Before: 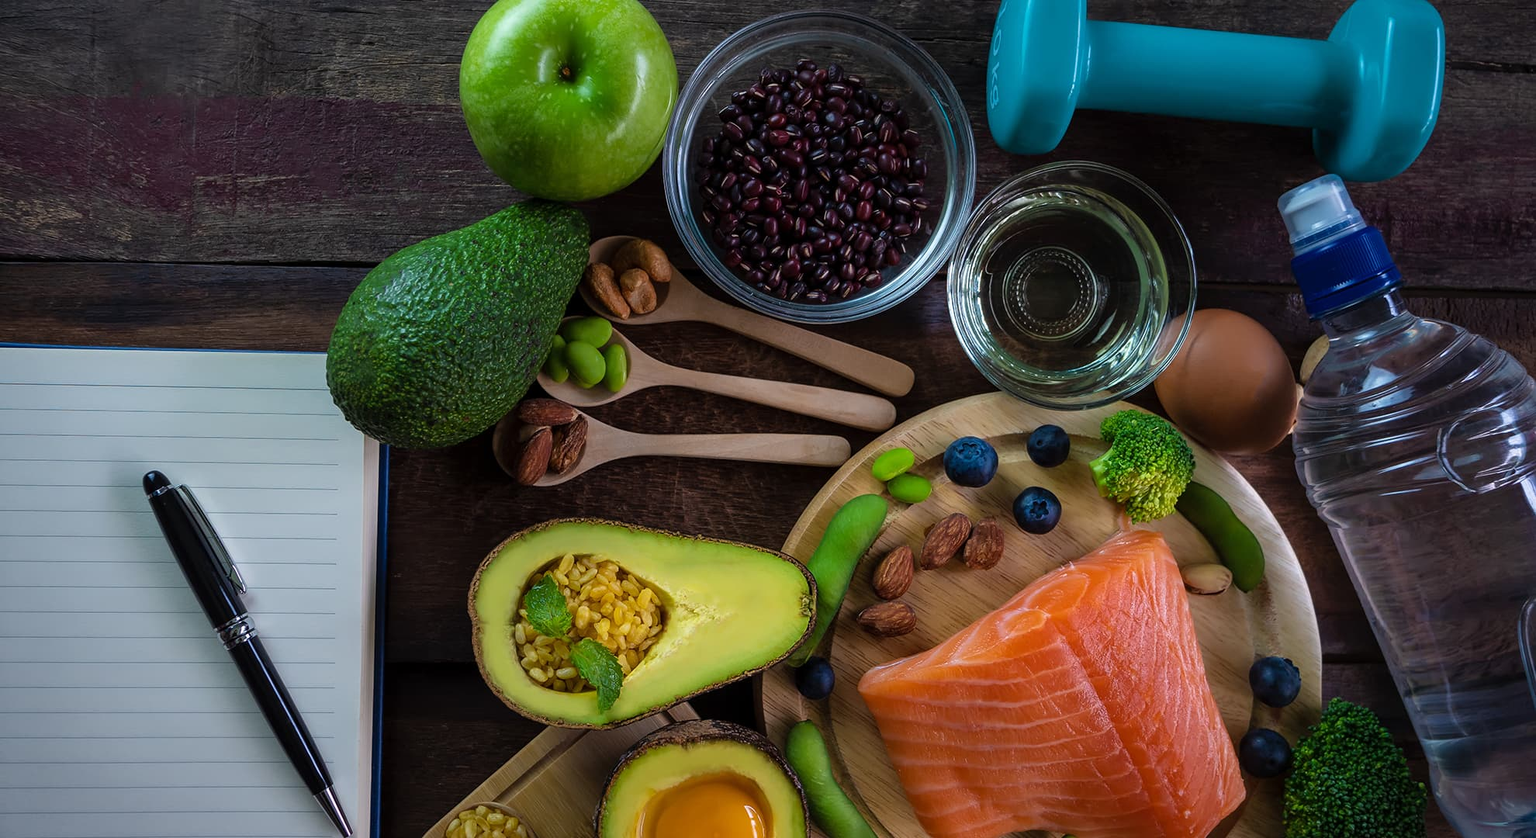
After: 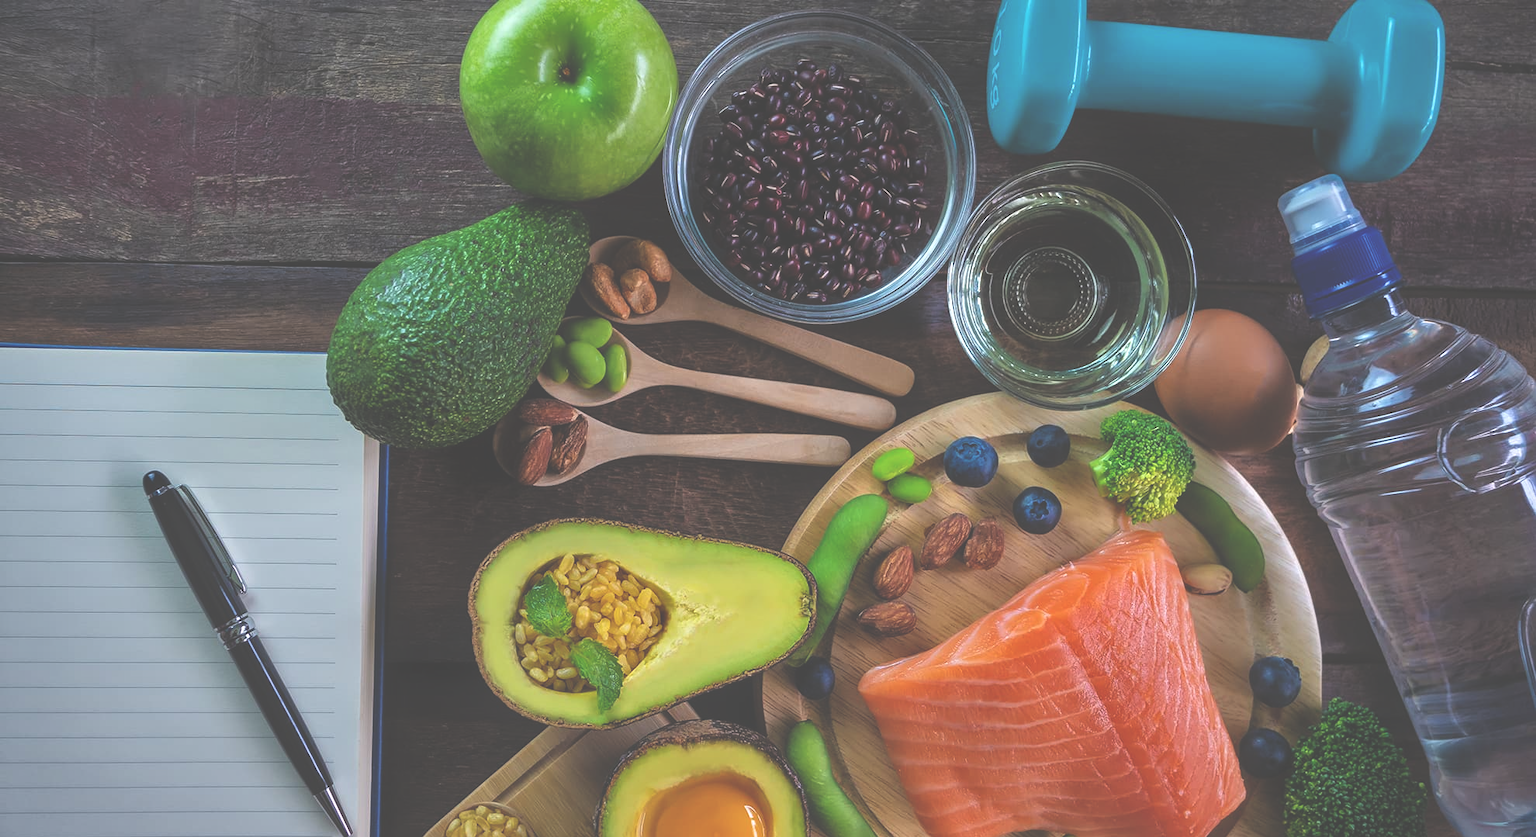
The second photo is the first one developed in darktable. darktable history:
exposure: black level correction -0.041, exposure 0.064 EV, compensate highlight preservation false
tone equalizer: -8 EV 0.001 EV, -7 EV -0.004 EV, -6 EV 0.009 EV, -5 EV 0.032 EV, -4 EV 0.276 EV, -3 EV 0.644 EV, -2 EV 0.584 EV, -1 EV 0.187 EV, +0 EV 0.024 EV
